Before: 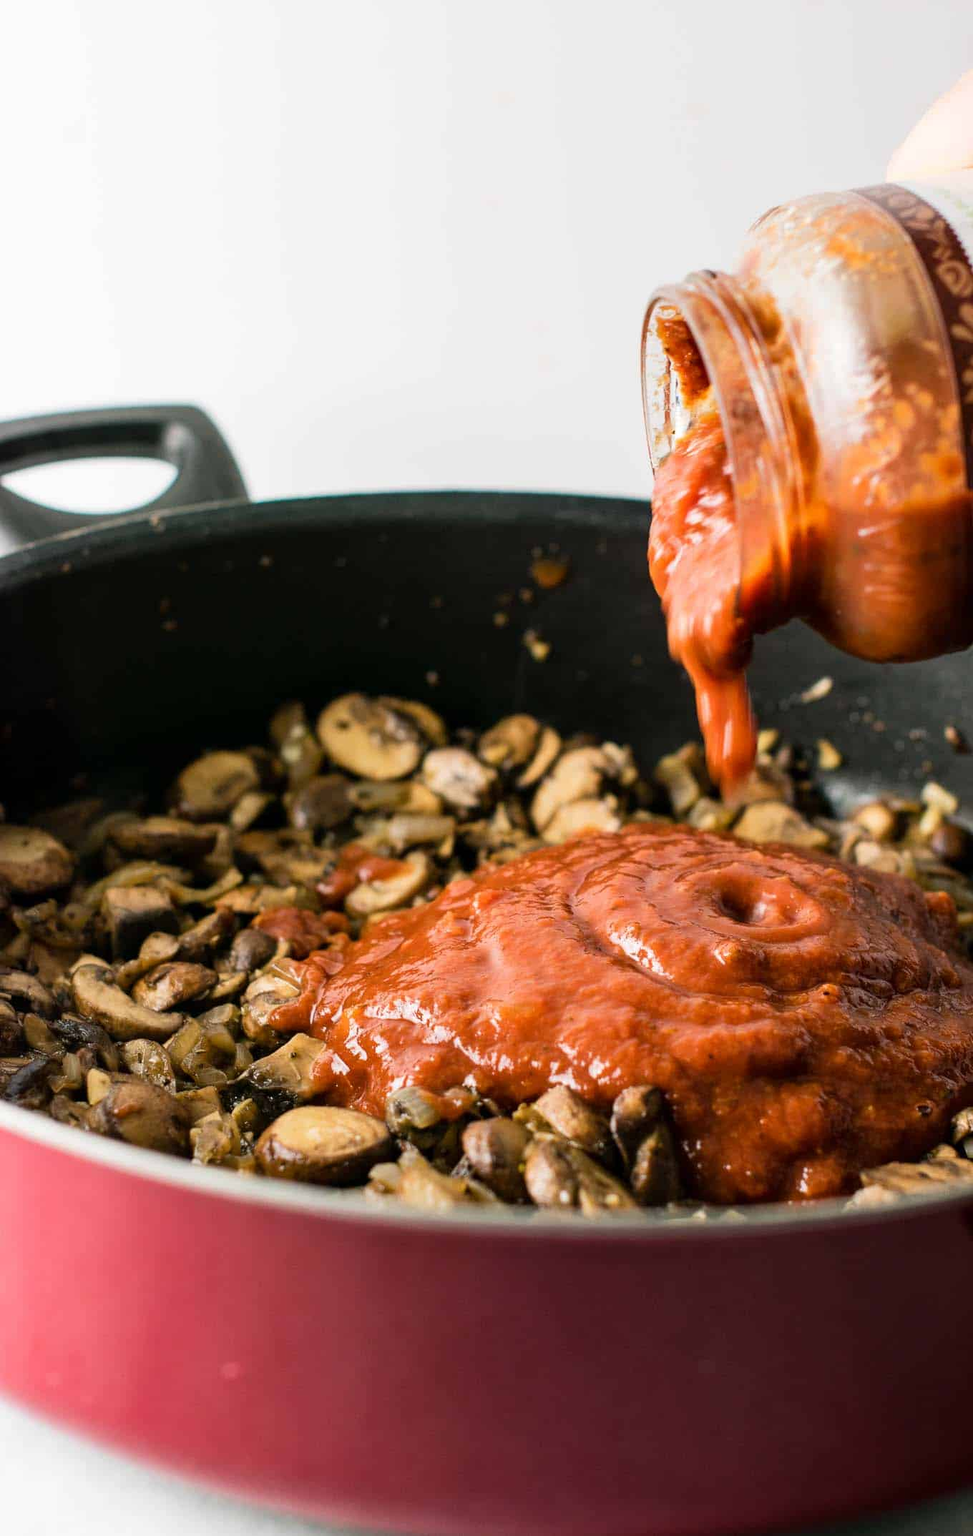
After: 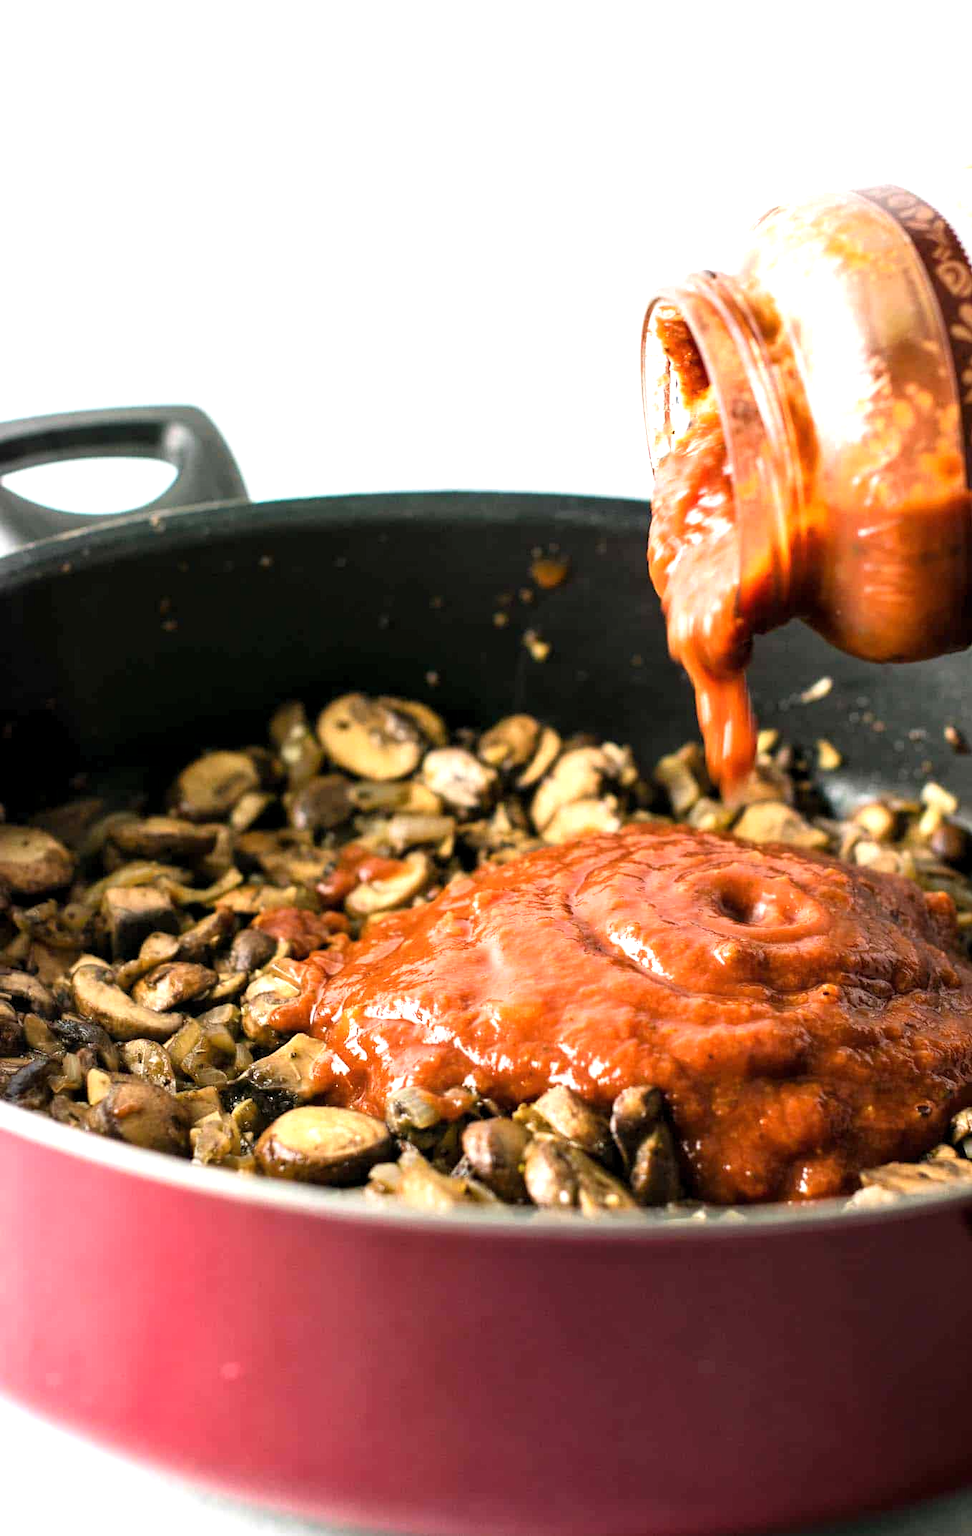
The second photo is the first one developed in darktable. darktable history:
levels: levels [0.016, 0.5, 0.996]
exposure: black level correction 0, exposure 0.699 EV, compensate highlight preservation false
